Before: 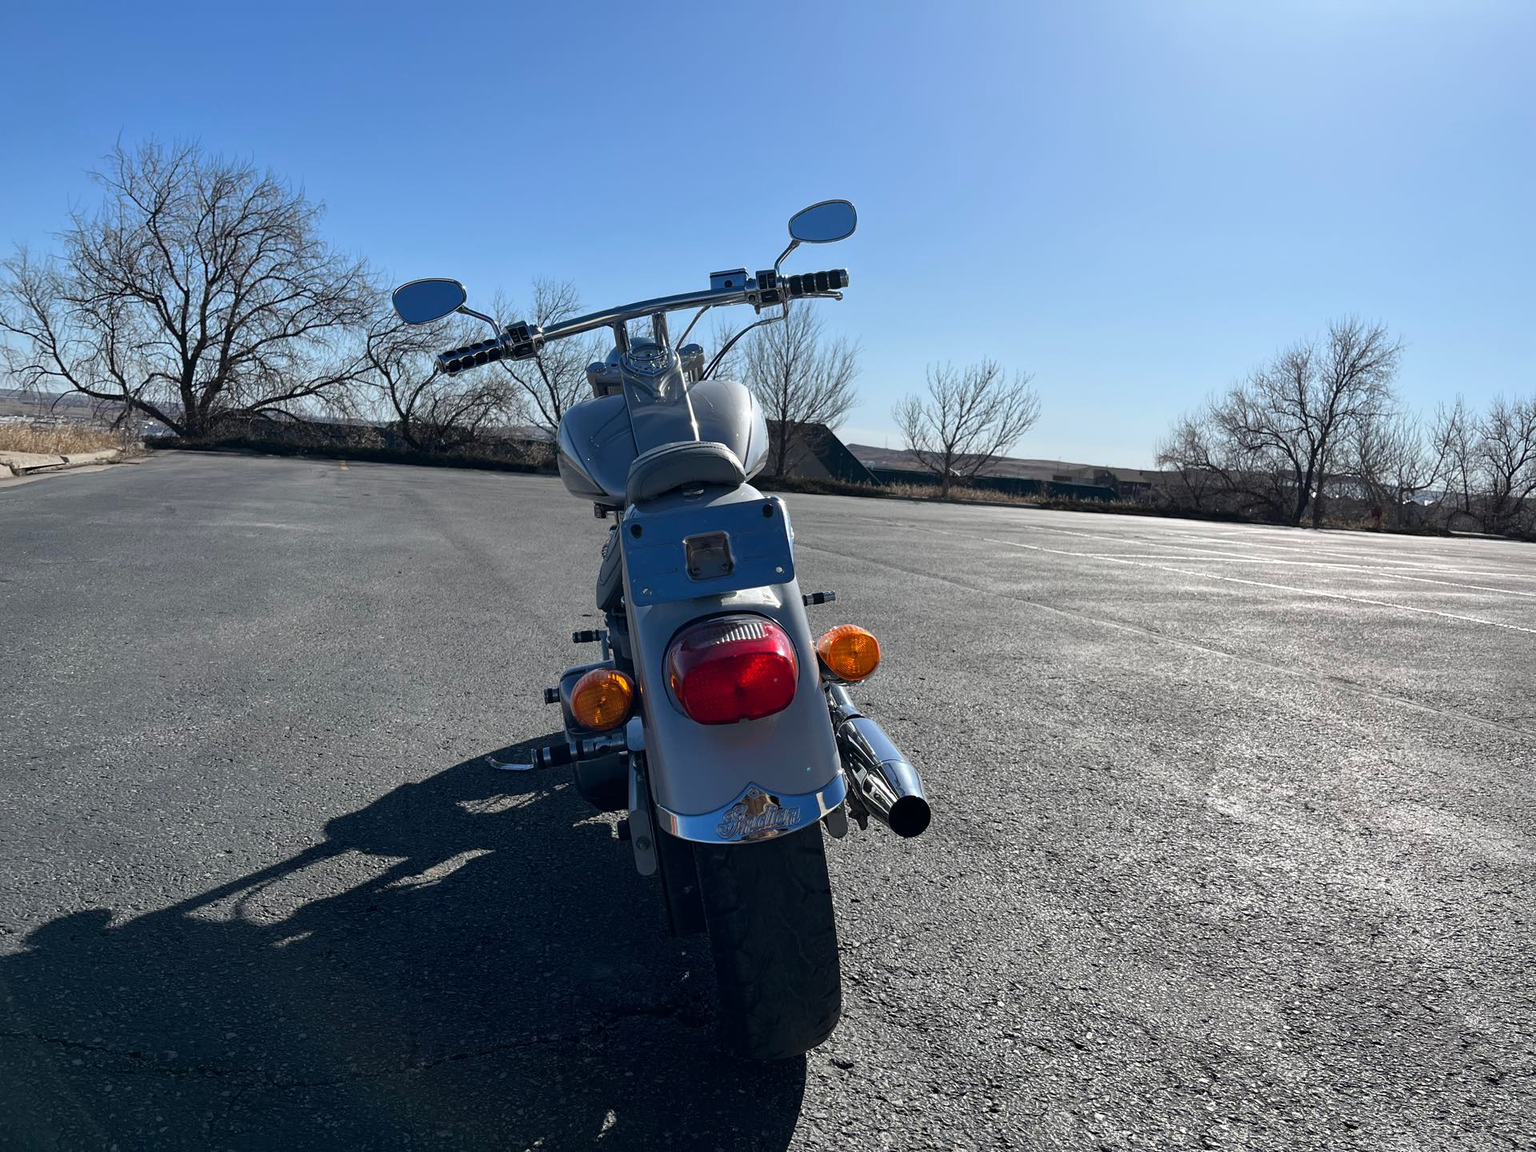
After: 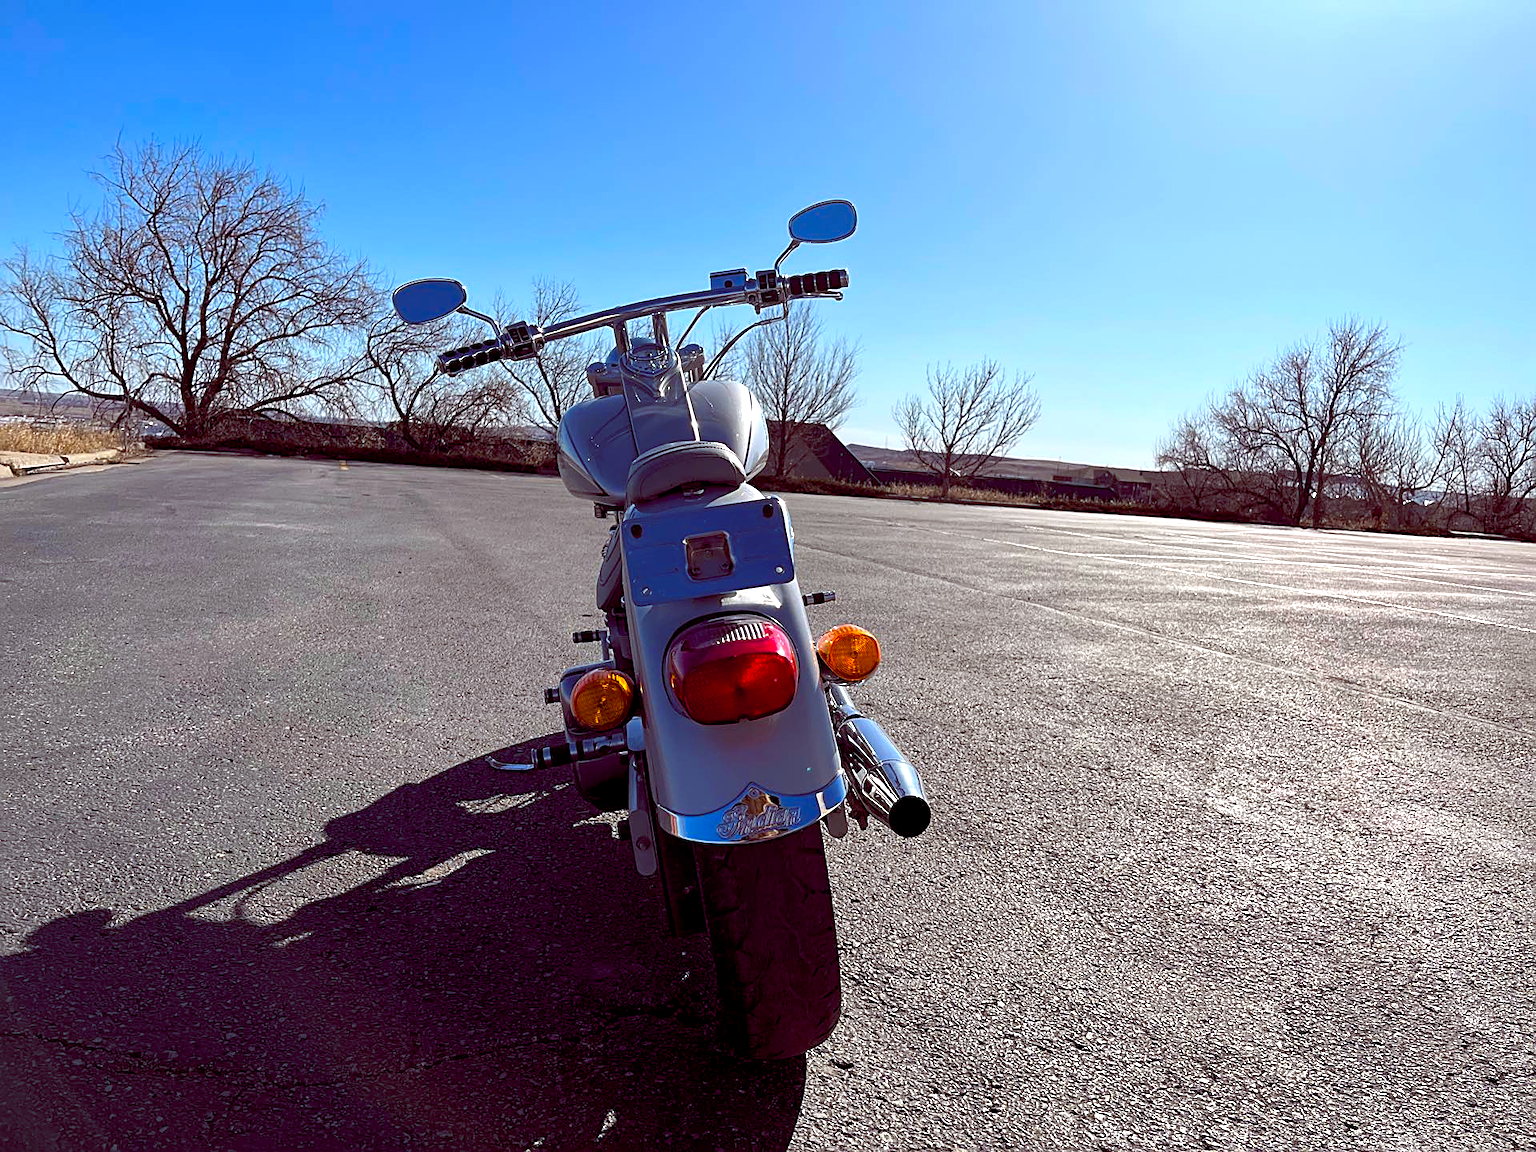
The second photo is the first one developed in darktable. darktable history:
color balance rgb: global offset › luminance -0.192%, global offset › chroma 0.271%, linear chroma grading › global chroma 25.012%, perceptual saturation grading › global saturation 14.729%, perceptual brilliance grading › global brilliance 10.764%
sharpen: amount 0.542
